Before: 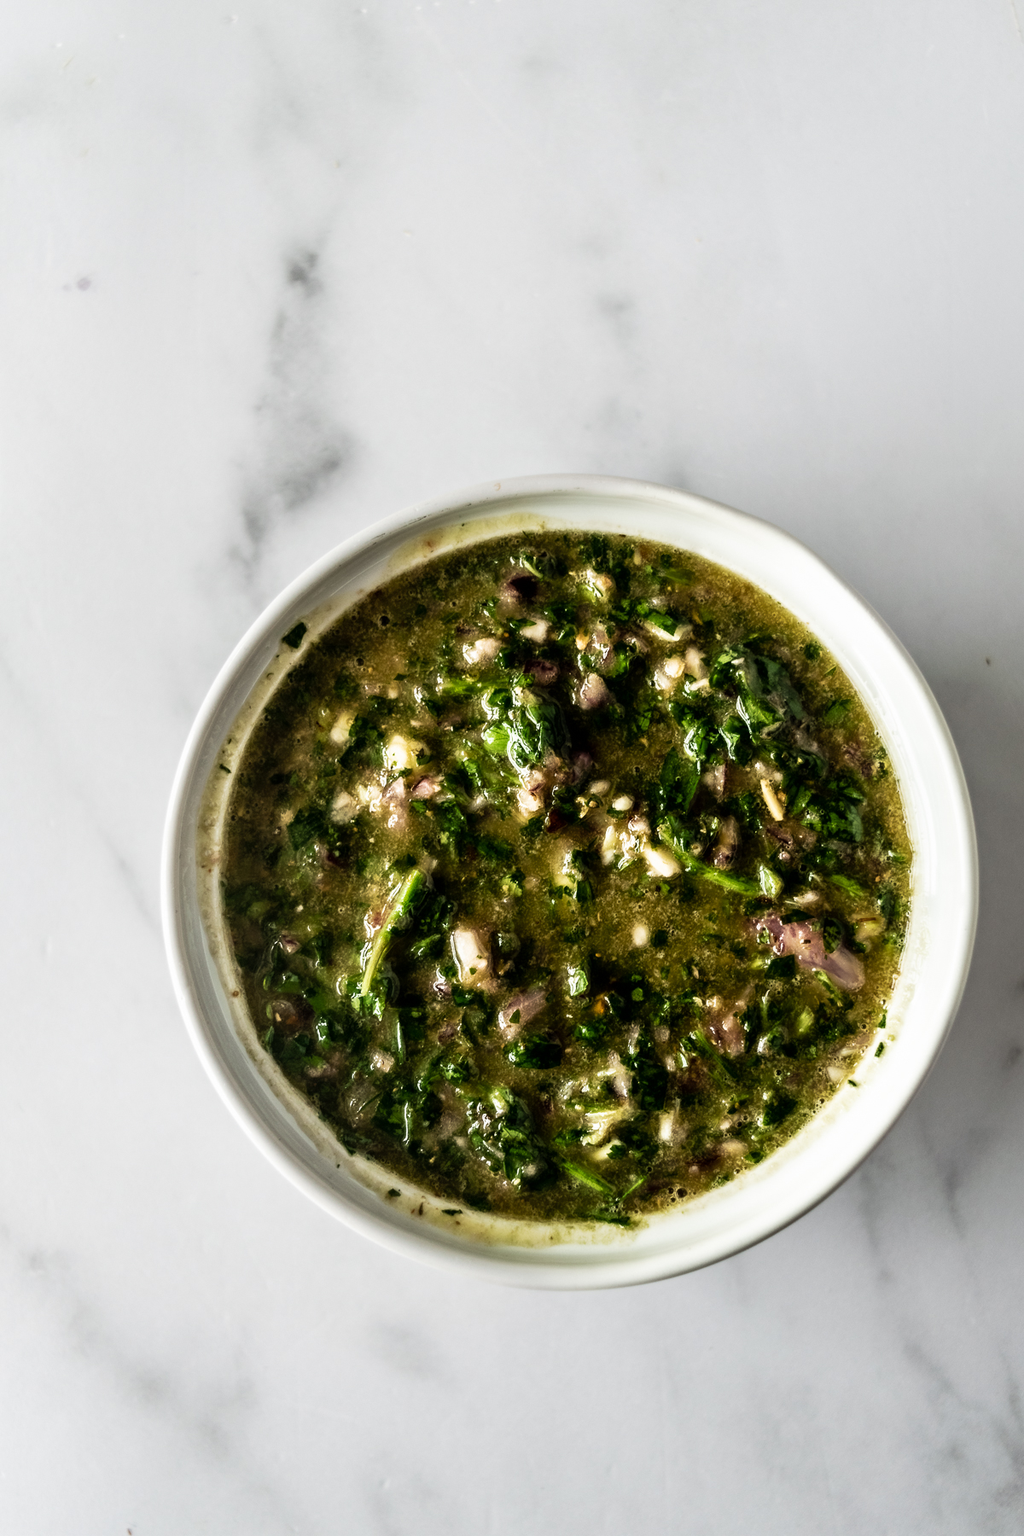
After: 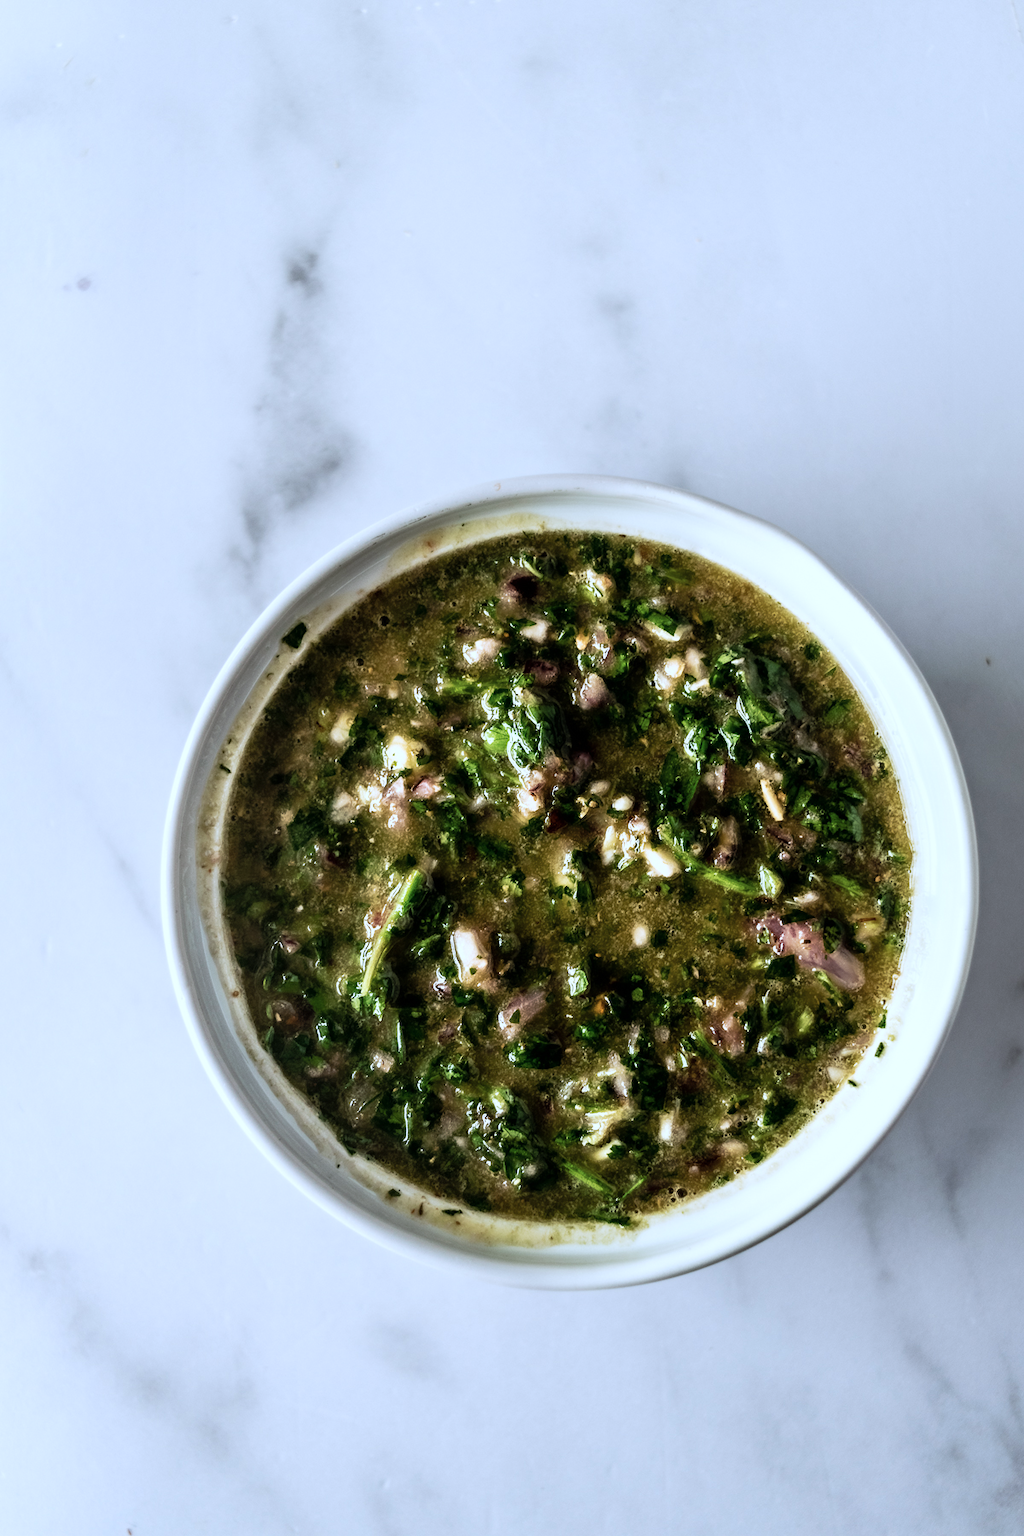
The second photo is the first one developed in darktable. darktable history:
color correction: highlights a* -1.88, highlights b* -18.31
